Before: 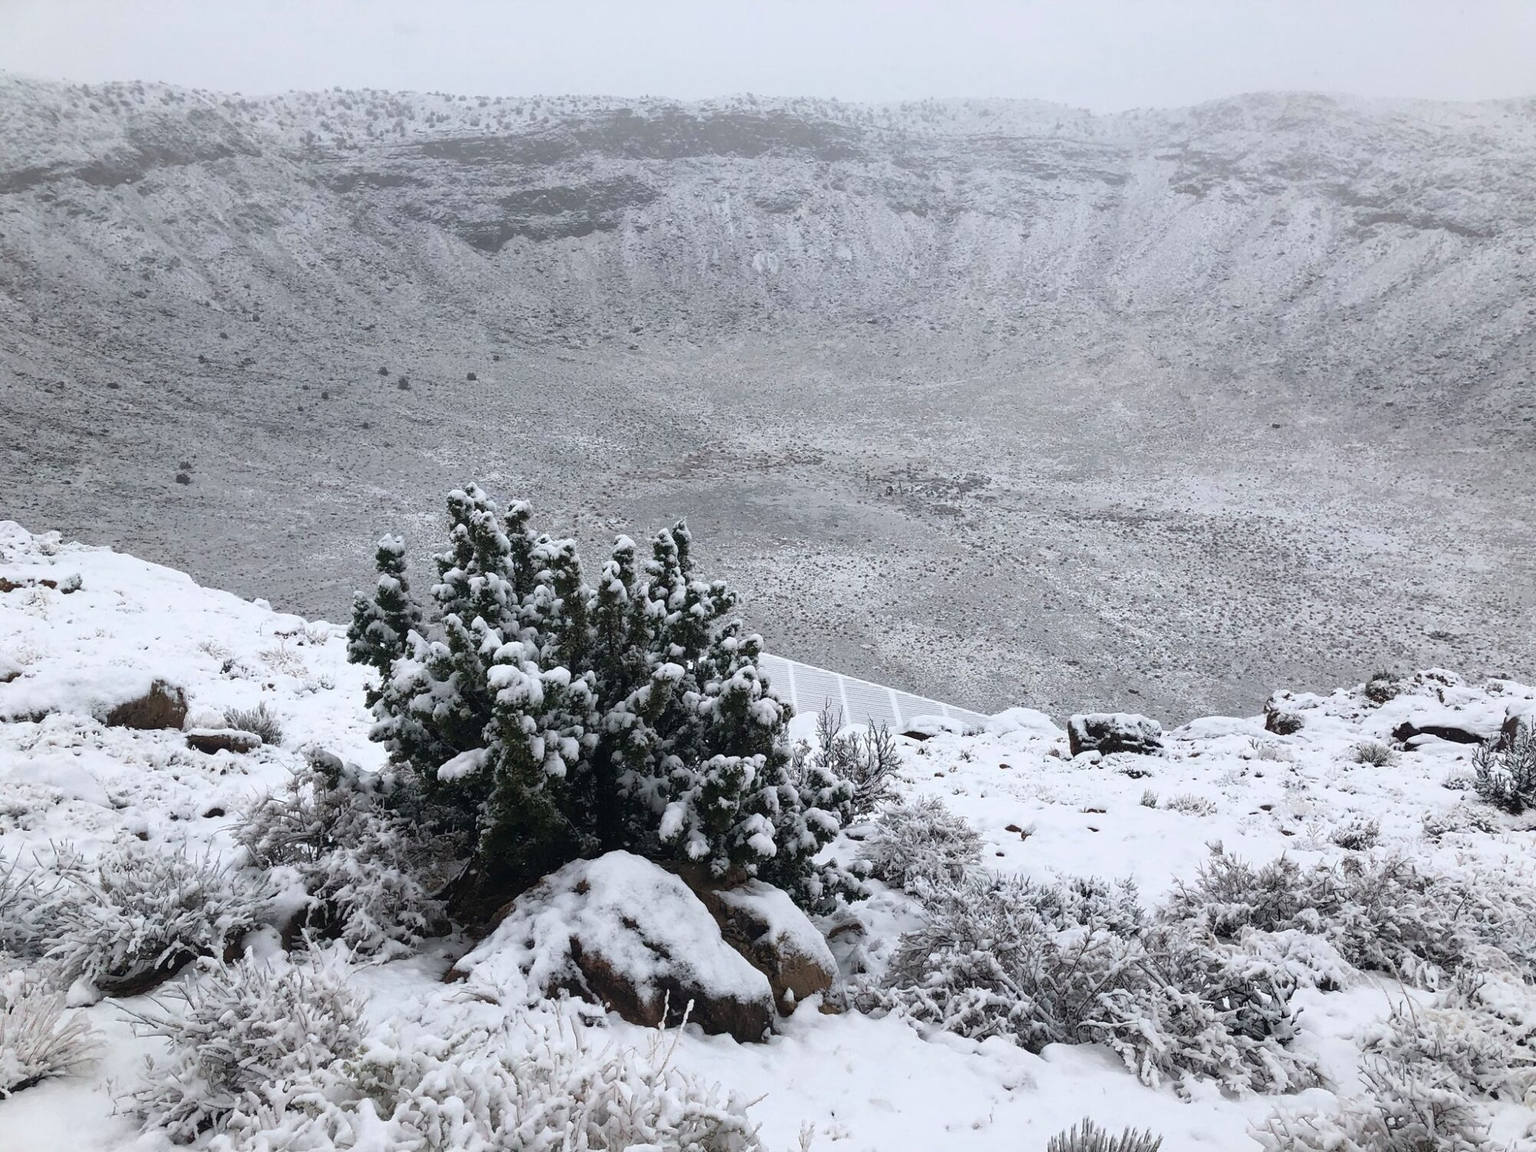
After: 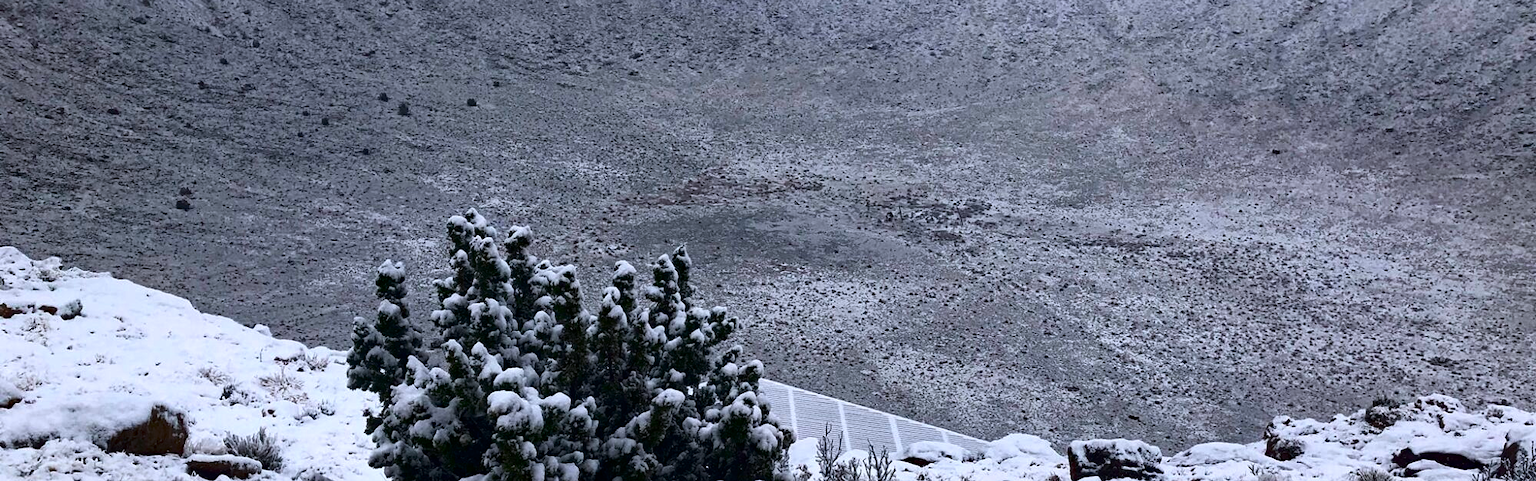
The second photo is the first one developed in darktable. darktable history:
contrast brightness saturation: contrast 0.1, brightness -0.26, saturation 0.14
white balance: emerald 1
haze removal: strength 0.4, distance 0.22, compatibility mode true, adaptive false
crop and rotate: top 23.84%, bottom 34.294%
color calibration: illuminant as shot in camera, x 0.358, y 0.373, temperature 4628.91 K
